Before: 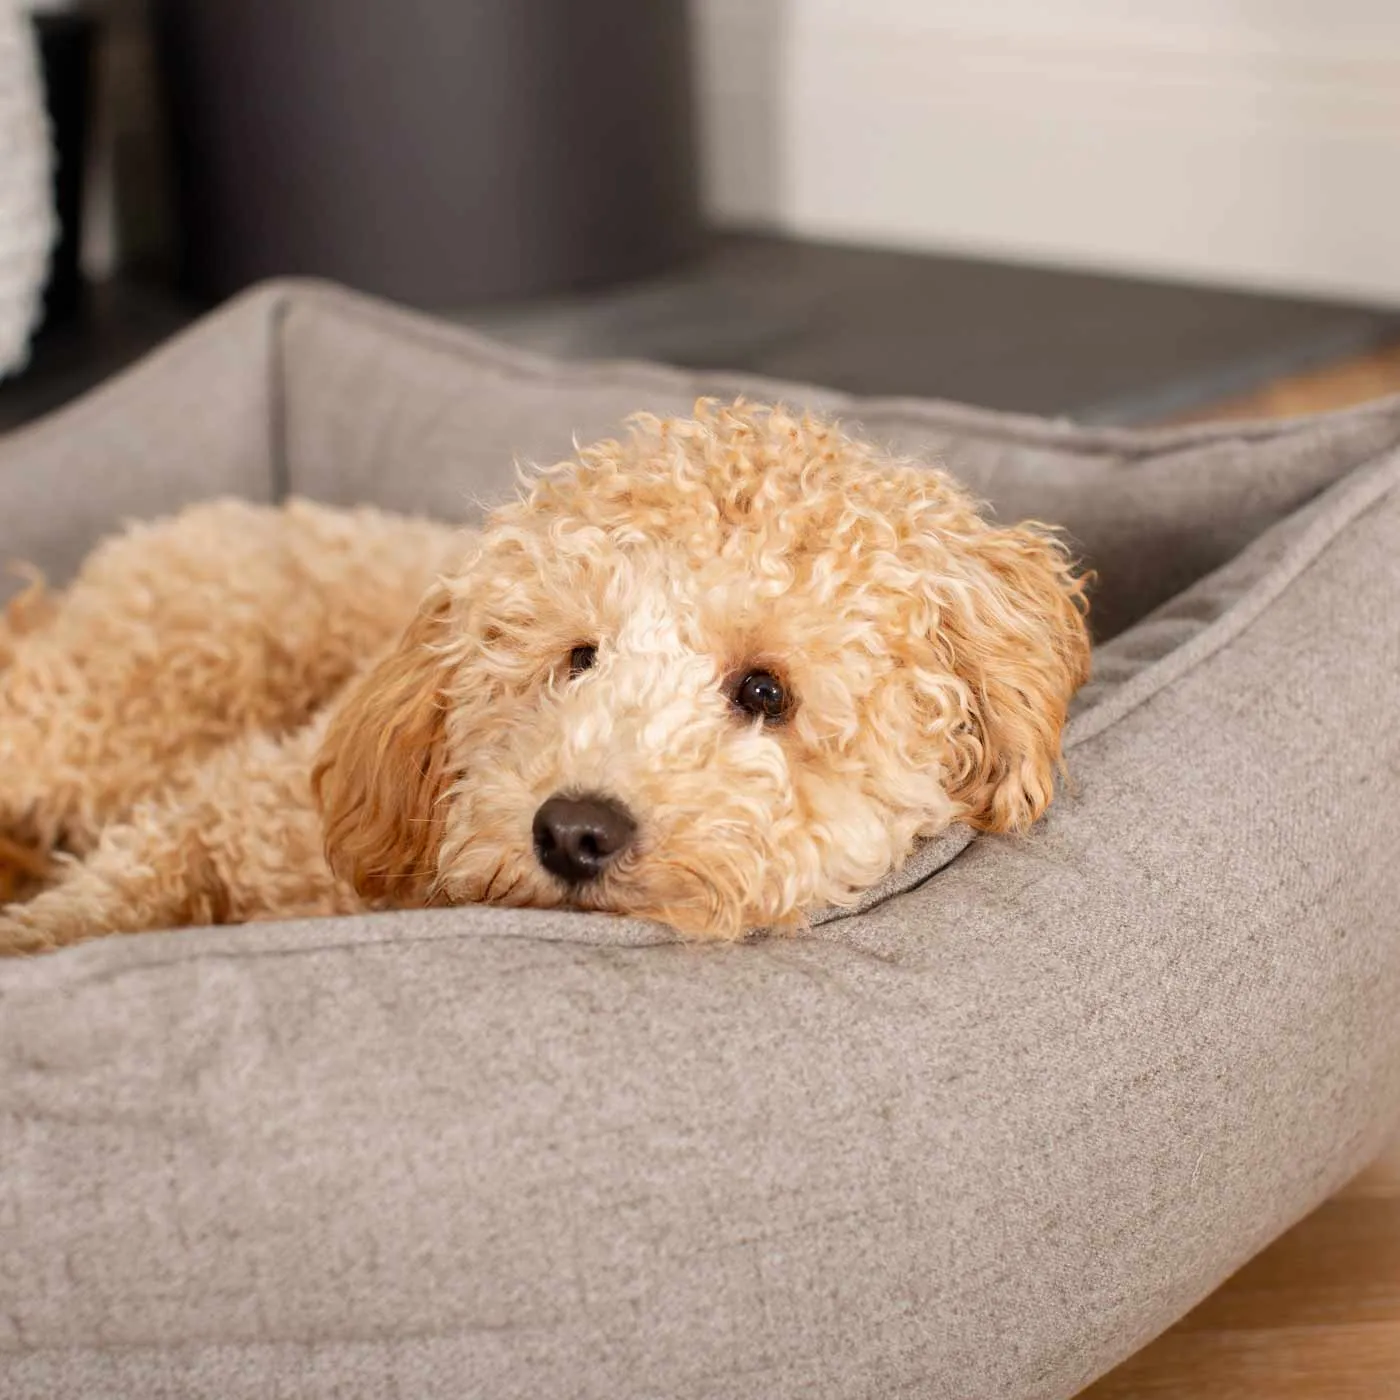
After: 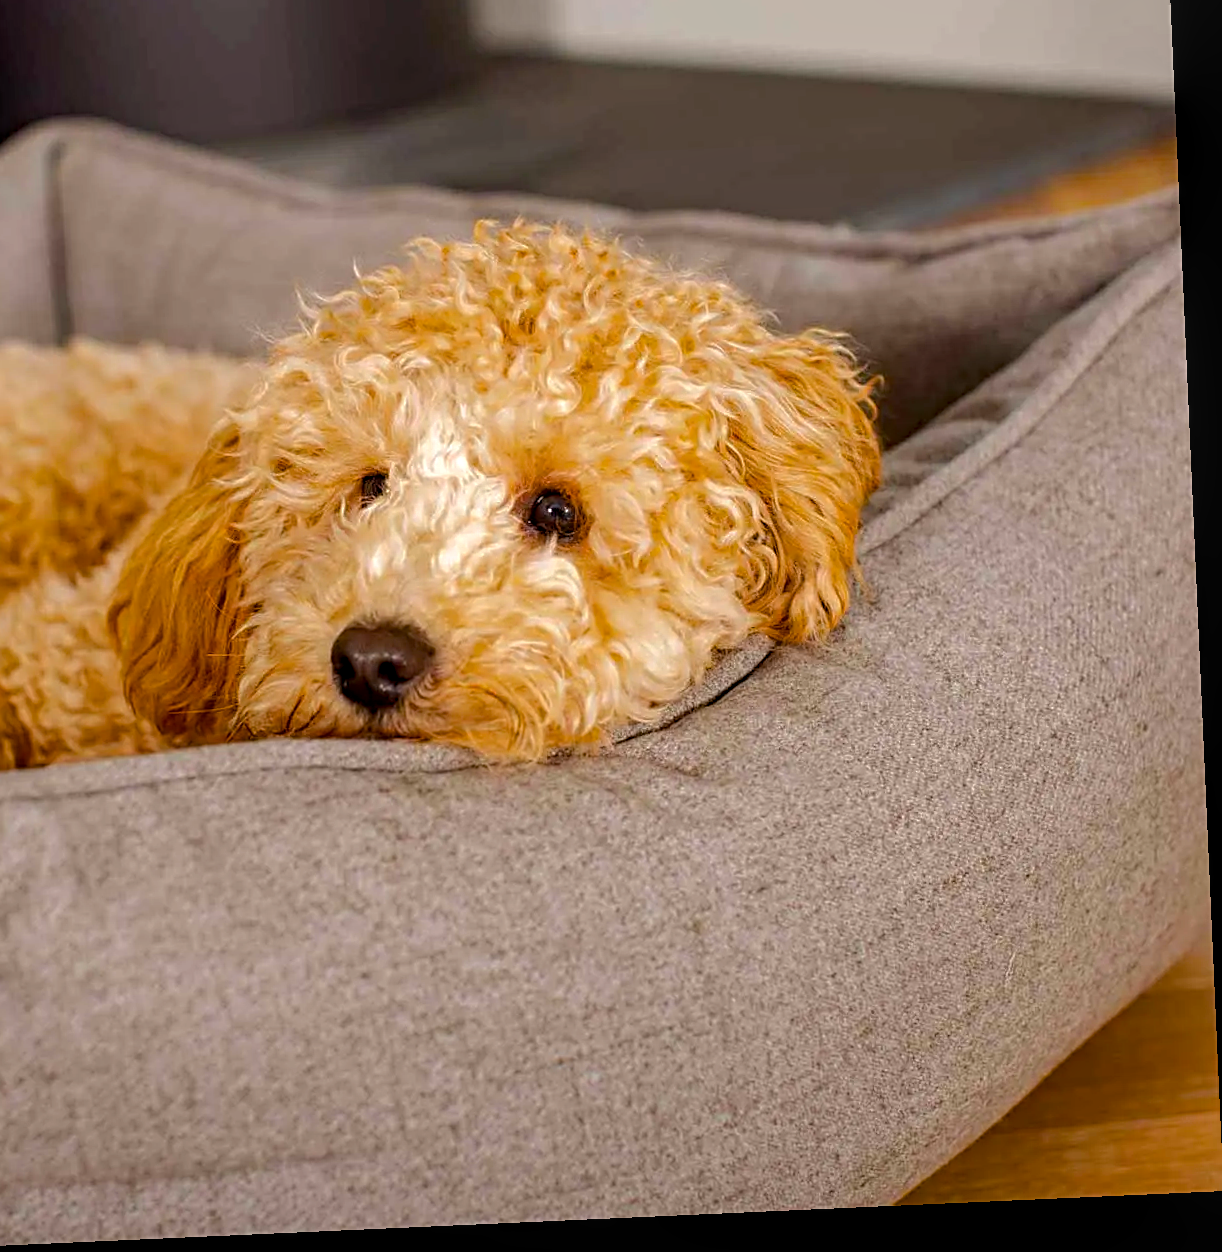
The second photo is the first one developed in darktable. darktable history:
crop: left 16.315%, top 14.246%
rotate and perspective: rotation -2.56°, automatic cropping off
sharpen: on, module defaults
local contrast: on, module defaults
color balance rgb: linear chroma grading › global chroma 15%, perceptual saturation grading › global saturation 30%
rgb curve: curves: ch0 [(0, 0) (0.175, 0.154) (0.785, 0.663) (1, 1)]
haze removal: compatibility mode true, adaptive false
